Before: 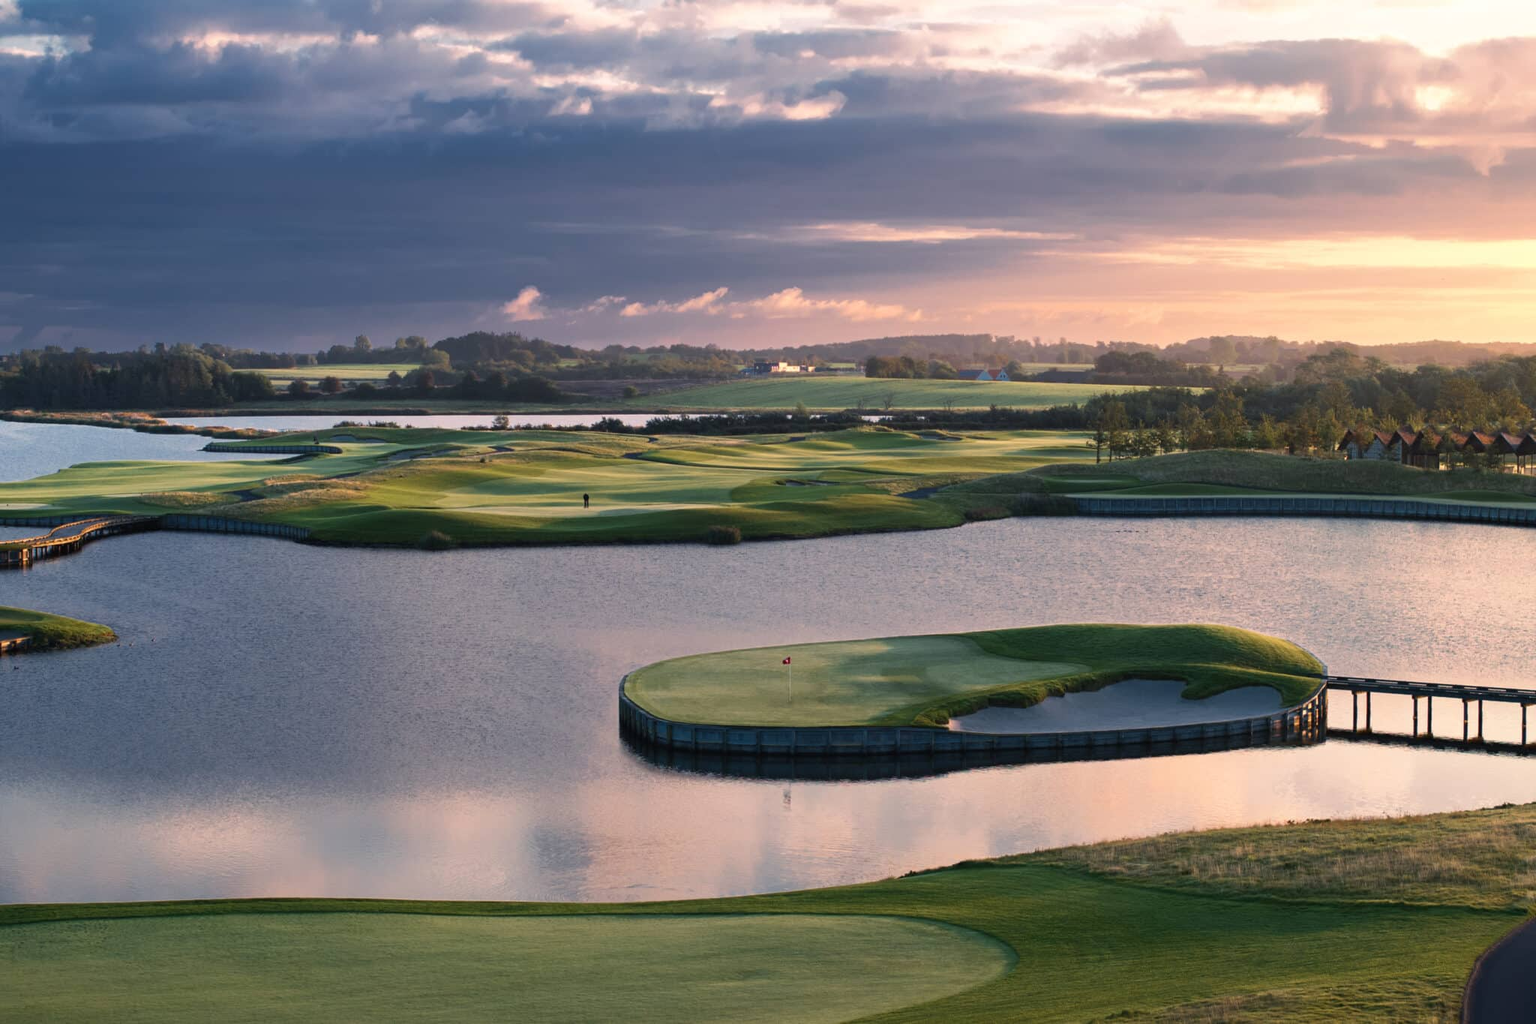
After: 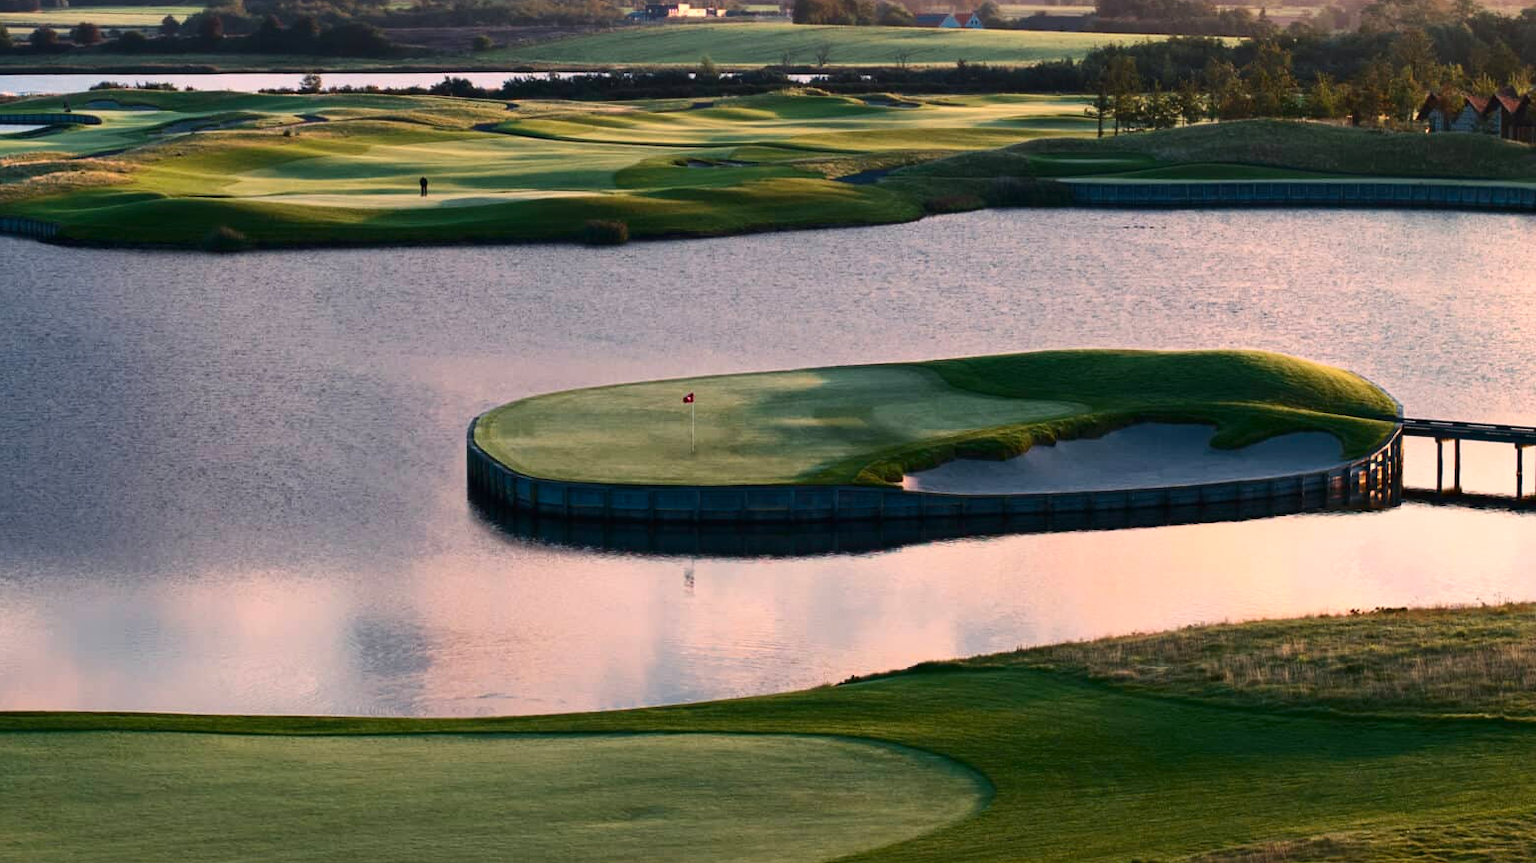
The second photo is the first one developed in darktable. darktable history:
tone equalizer: on, module defaults
crop and rotate: left 17.299%, top 35.115%, right 7.015%, bottom 1.024%
contrast brightness saturation: contrast 0.22
